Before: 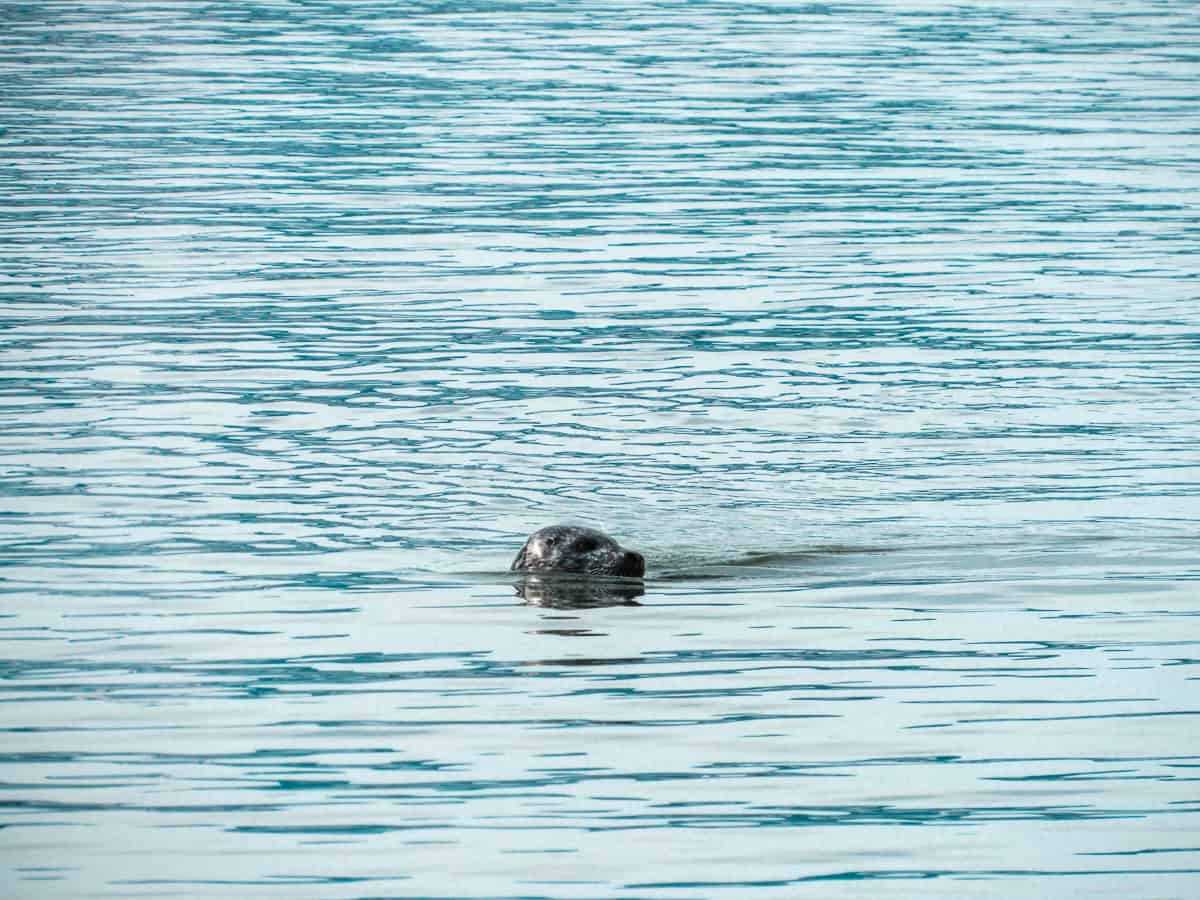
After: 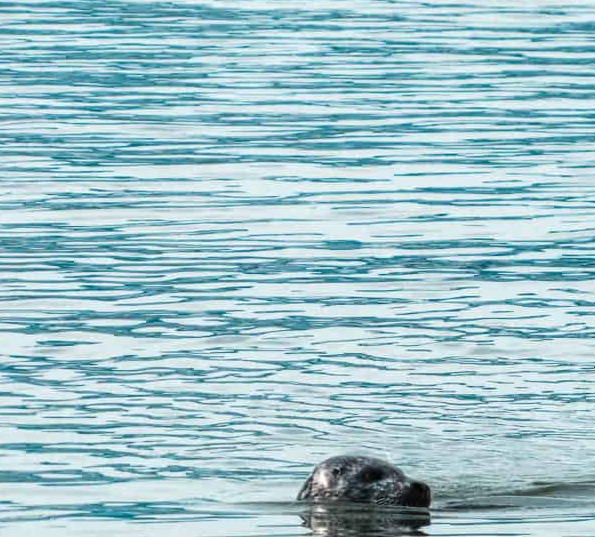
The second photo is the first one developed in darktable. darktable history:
crop: left 17.873%, top 7.826%, right 32.514%, bottom 32.486%
